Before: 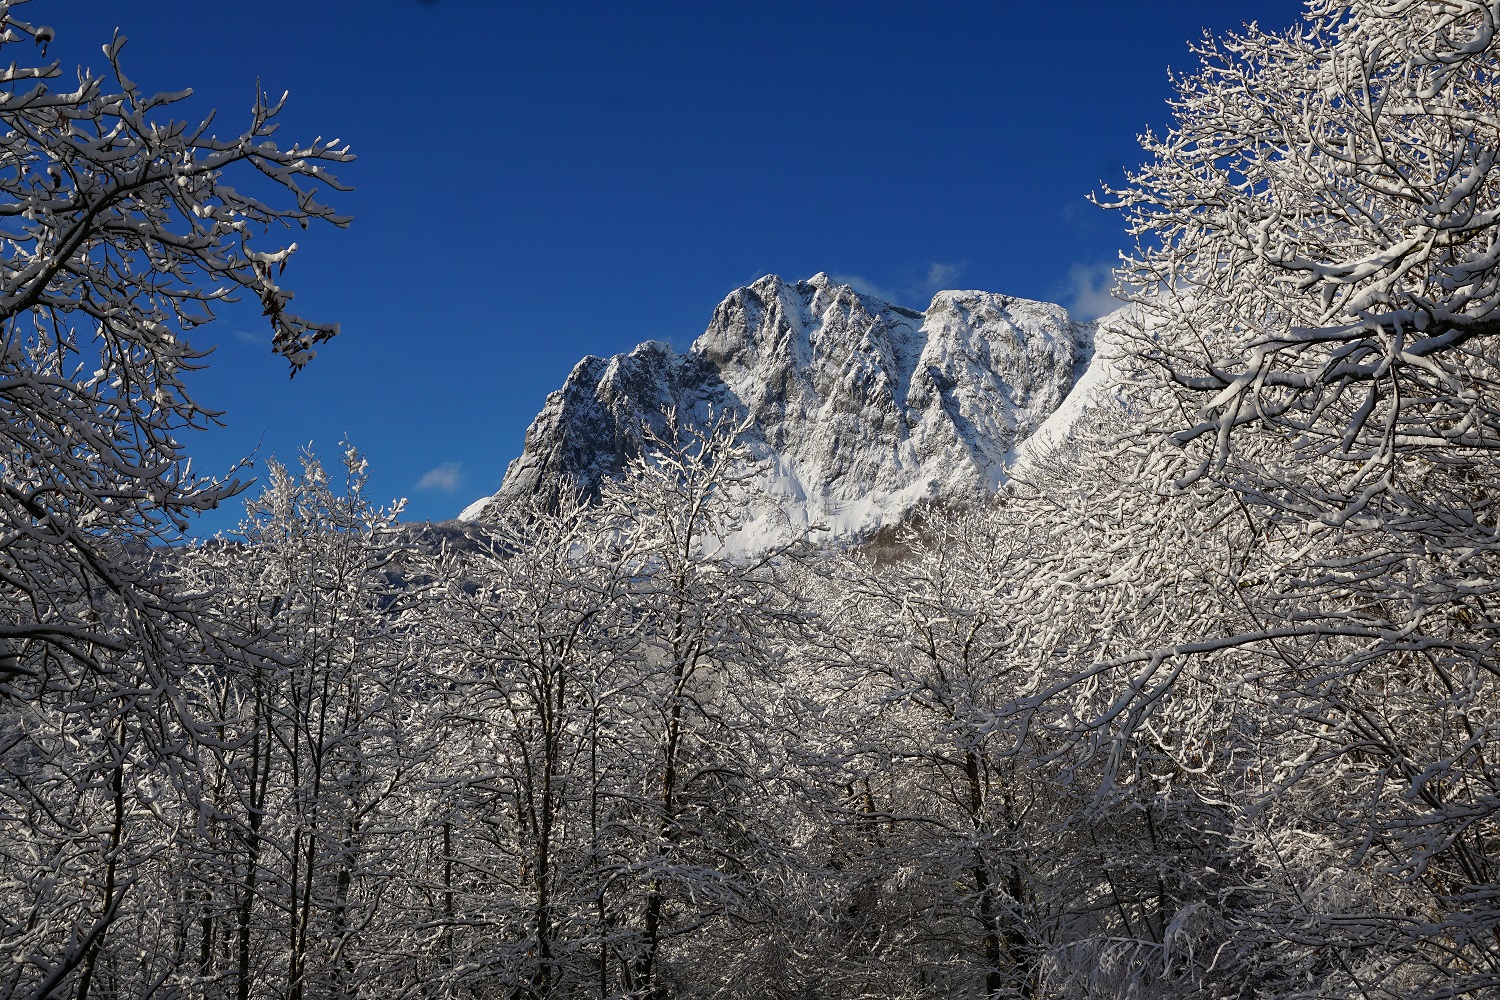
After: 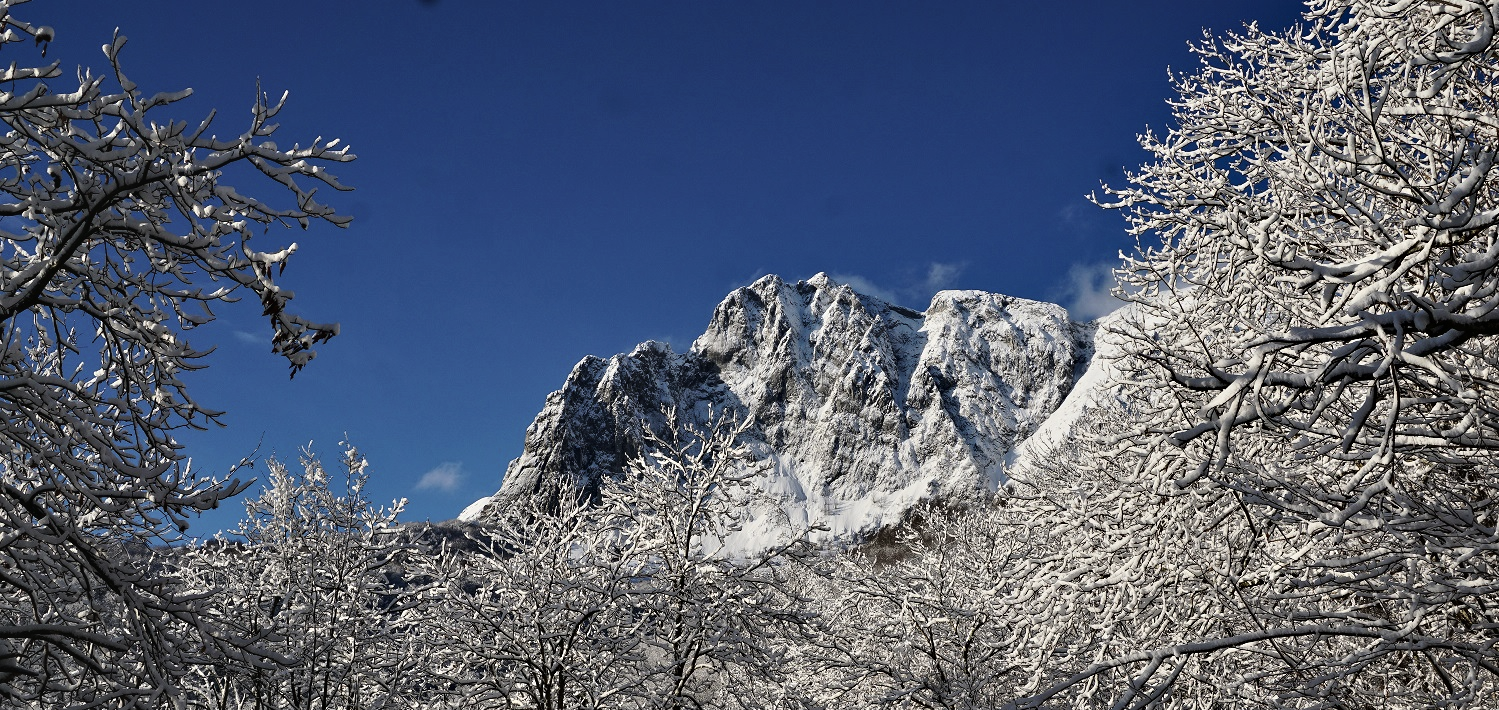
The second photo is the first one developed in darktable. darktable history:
crop: bottom 28.944%
contrast equalizer: y [[0.545, 0.572, 0.59, 0.59, 0.571, 0.545], [0.5 ×6], [0.5 ×6], [0 ×6], [0 ×6]]
tone curve: curves: ch0 [(0, 0) (0.004, 0.001) (0.133, 0.112) (0.325, 0.362) (0.832, 0.893) (1, 1)], color space Lab, independent channels, preserve colors none
exposure: black level correction -0.015, exposure -0.515 EV, compensate highlight preservation false
